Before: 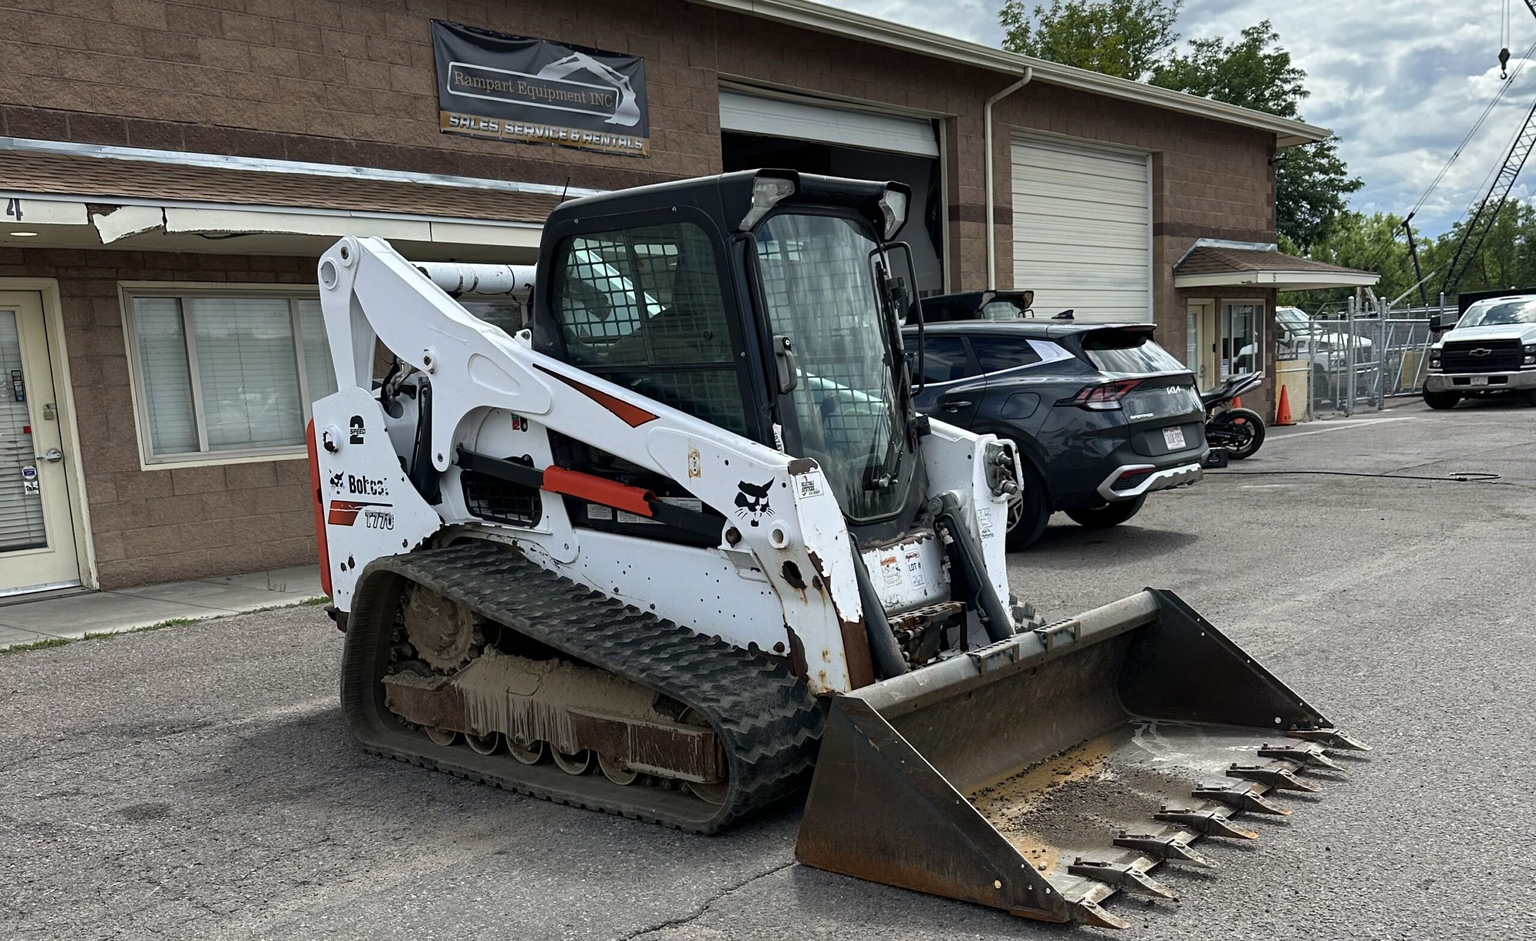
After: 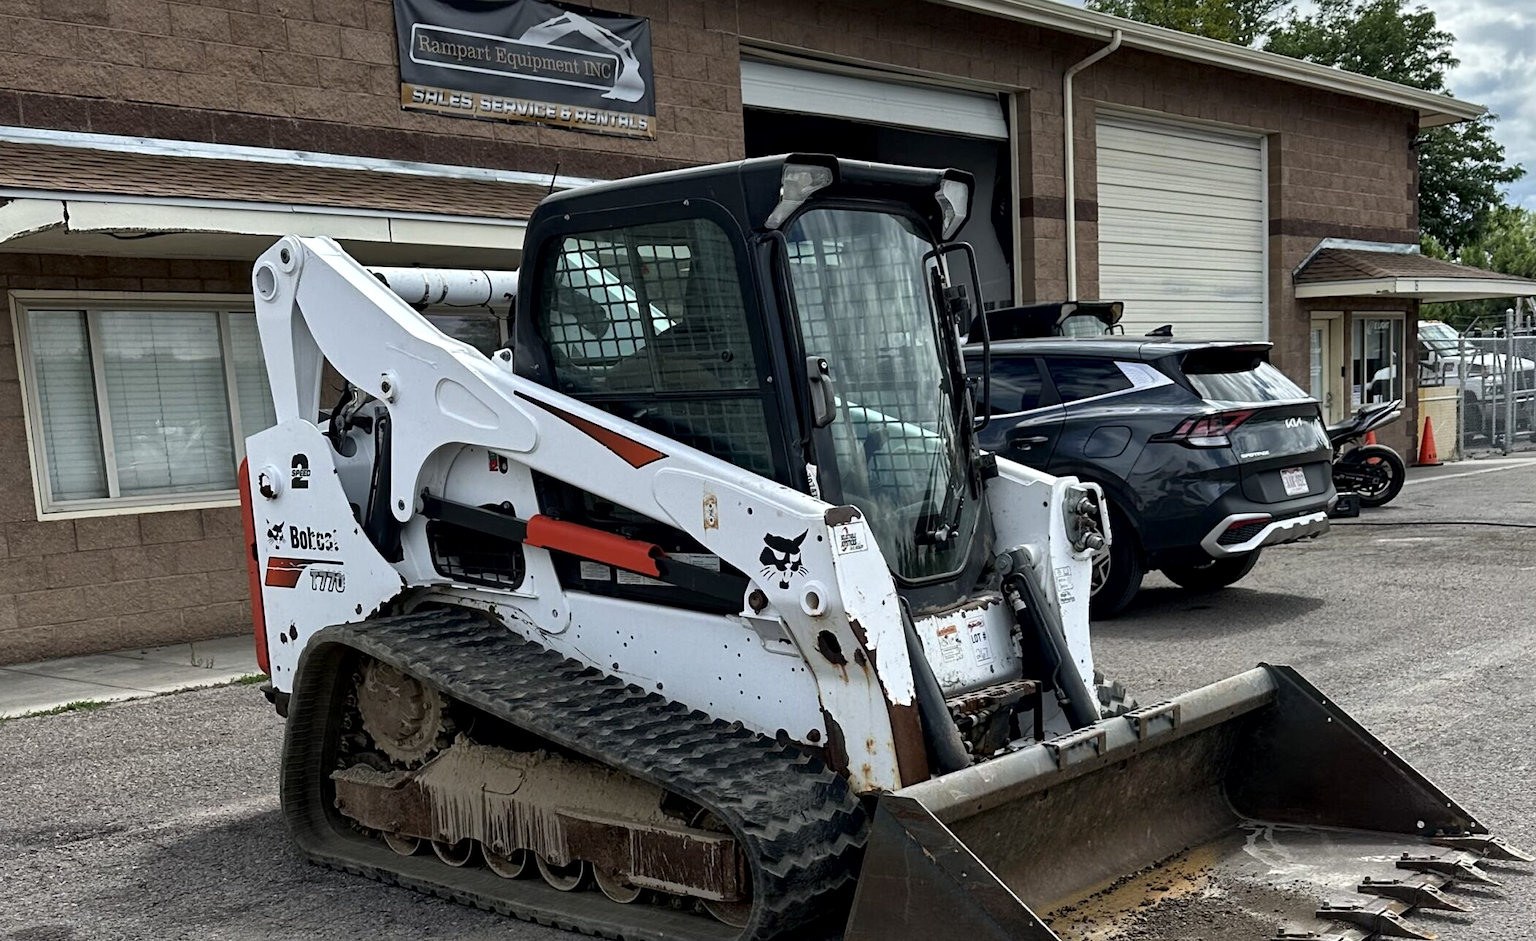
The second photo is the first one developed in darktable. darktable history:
local contrast: mode bilateral grid, contrast 20, coarseness 50, detail 150%, midtone range 0.2
crop and rotate: left 7.196%, top 4.574%, right 10.605%, bottom 13.178%
